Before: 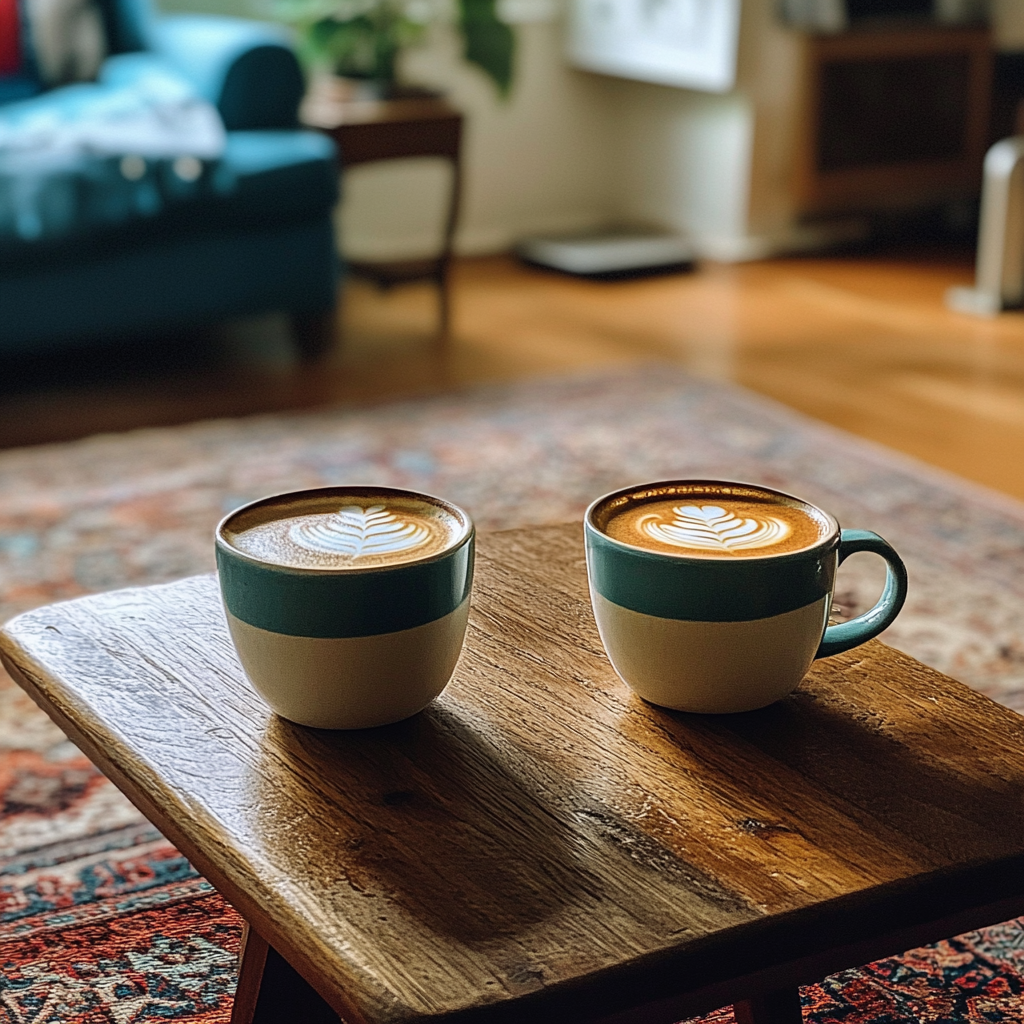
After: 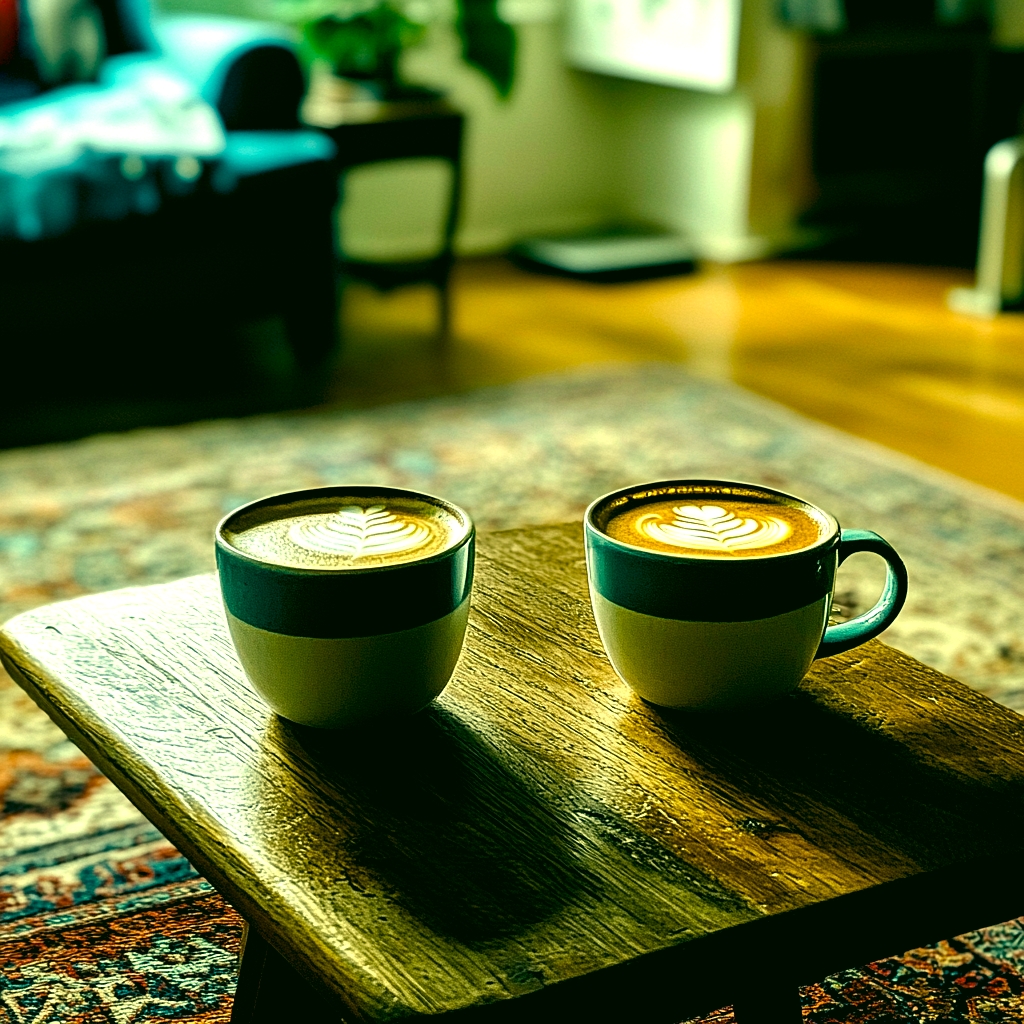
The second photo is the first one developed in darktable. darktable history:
color balance rgb: shadows lift › luminance -7.7%, shadows lift › chroma 2.13%, shadows lift › hue 165.27°, power › luminance -7.77%, power › chroma 1.1%, power › hue 215.88°, highlights gain › luminance 15.15%, highlights gain › chroma 7%, highlights gain › hue 125.57°, global offset › luminance -0.33%, global offset › chroma 0.11%, global offset › hue 165.27°, perceptual saturation grading › global saturation 24.42%, perceptual saturation grading › highlights -24.42%, perceptual saturation grading › mid-tones 24.42%, perceptual saturation grading › shadows 40%, perceptual brilliance grading › global brilliance -5%, perceptual brilliance grading › highlights 24.42%, perceptual brilliance grading › mid-tones 7%, perceptual brilliance grading › shadows -5%
exposure: black level correction 0.009, exposure 0.014 EV, compensate highlight preservation false
color correction: highlights a* 5.3, highlights b* 24.26, shadows a* -15.58, shadows b* 4.02
